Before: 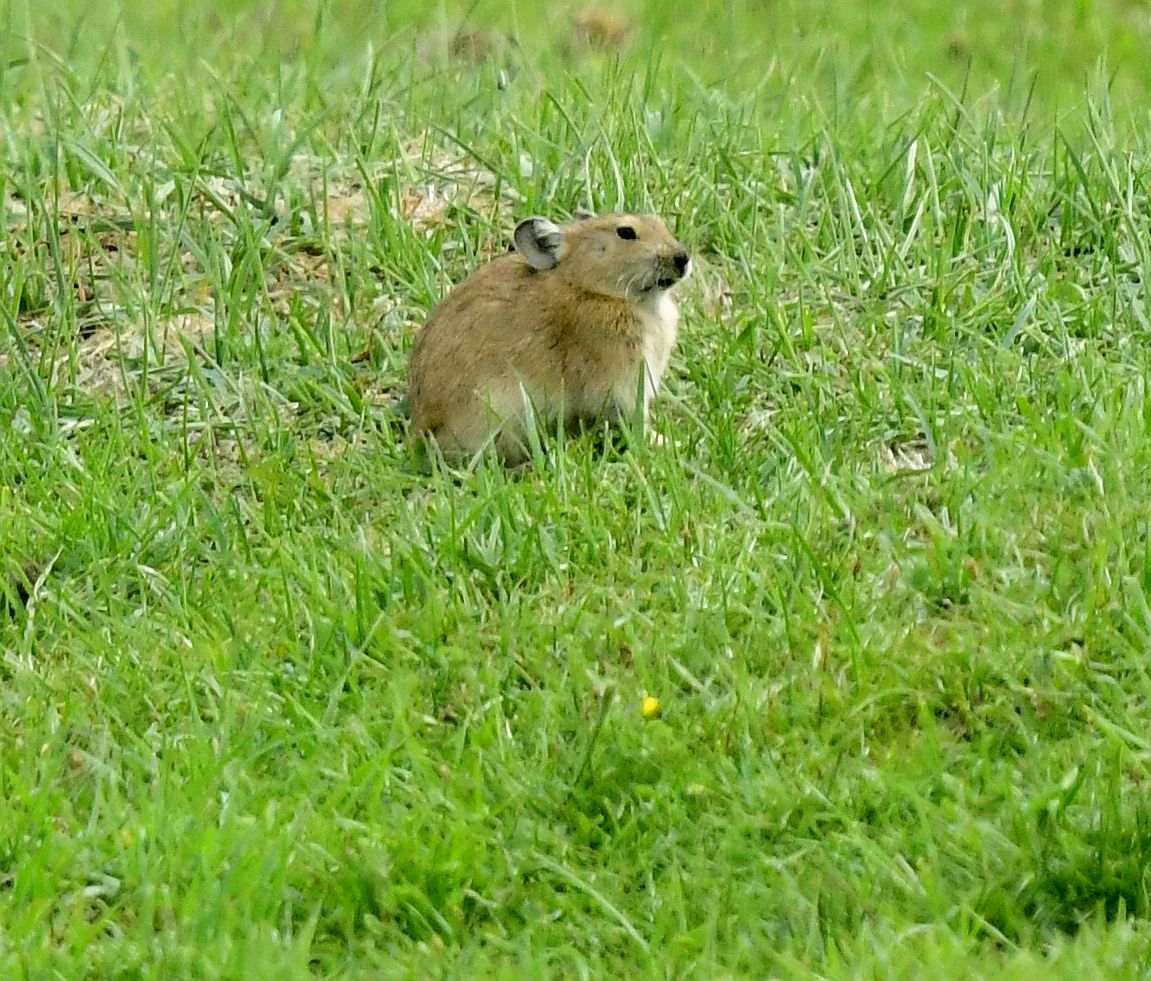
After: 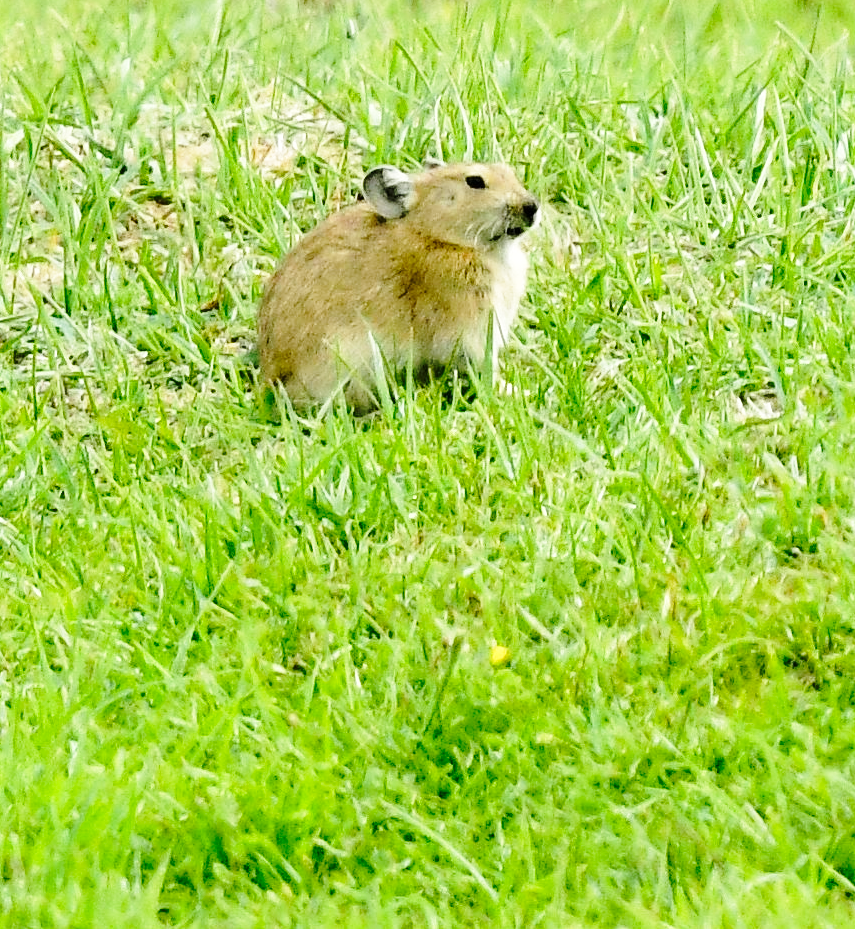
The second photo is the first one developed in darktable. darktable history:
base curve: curves: ch0 [(0, 0) (0.036, 0.037) (0.121, 0.228) (0.46, 0.76) (0.859, 0.983) (1, 1)], preserve colors none
crop and rotate: left 13.15%, top 5.257%, right 12.518%
